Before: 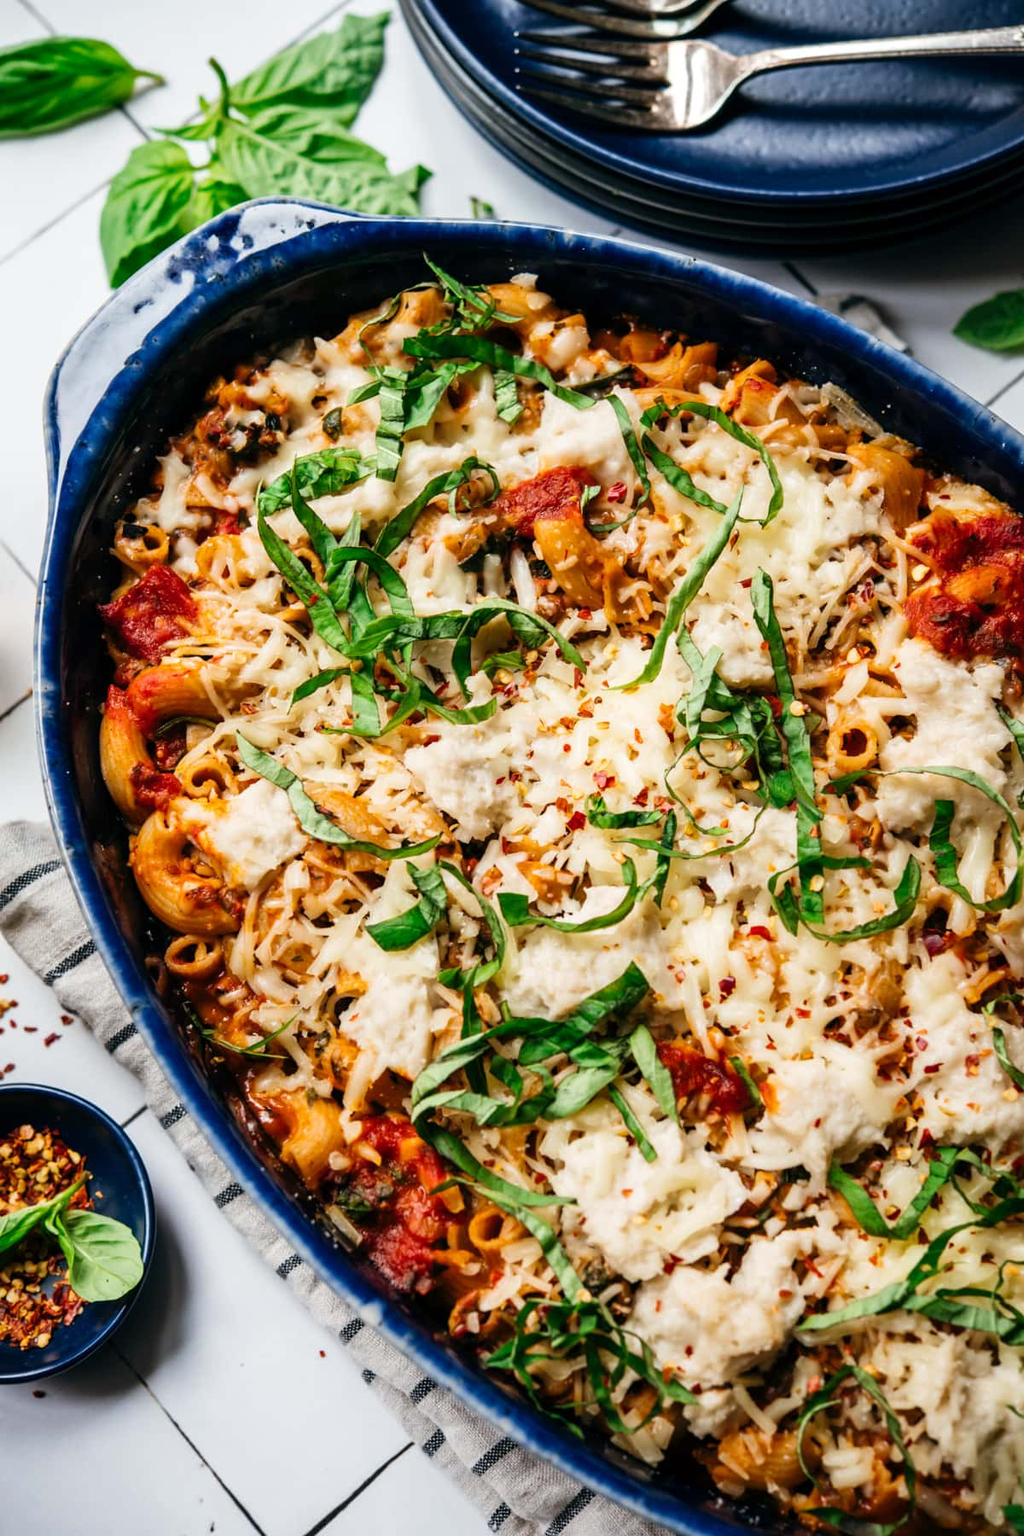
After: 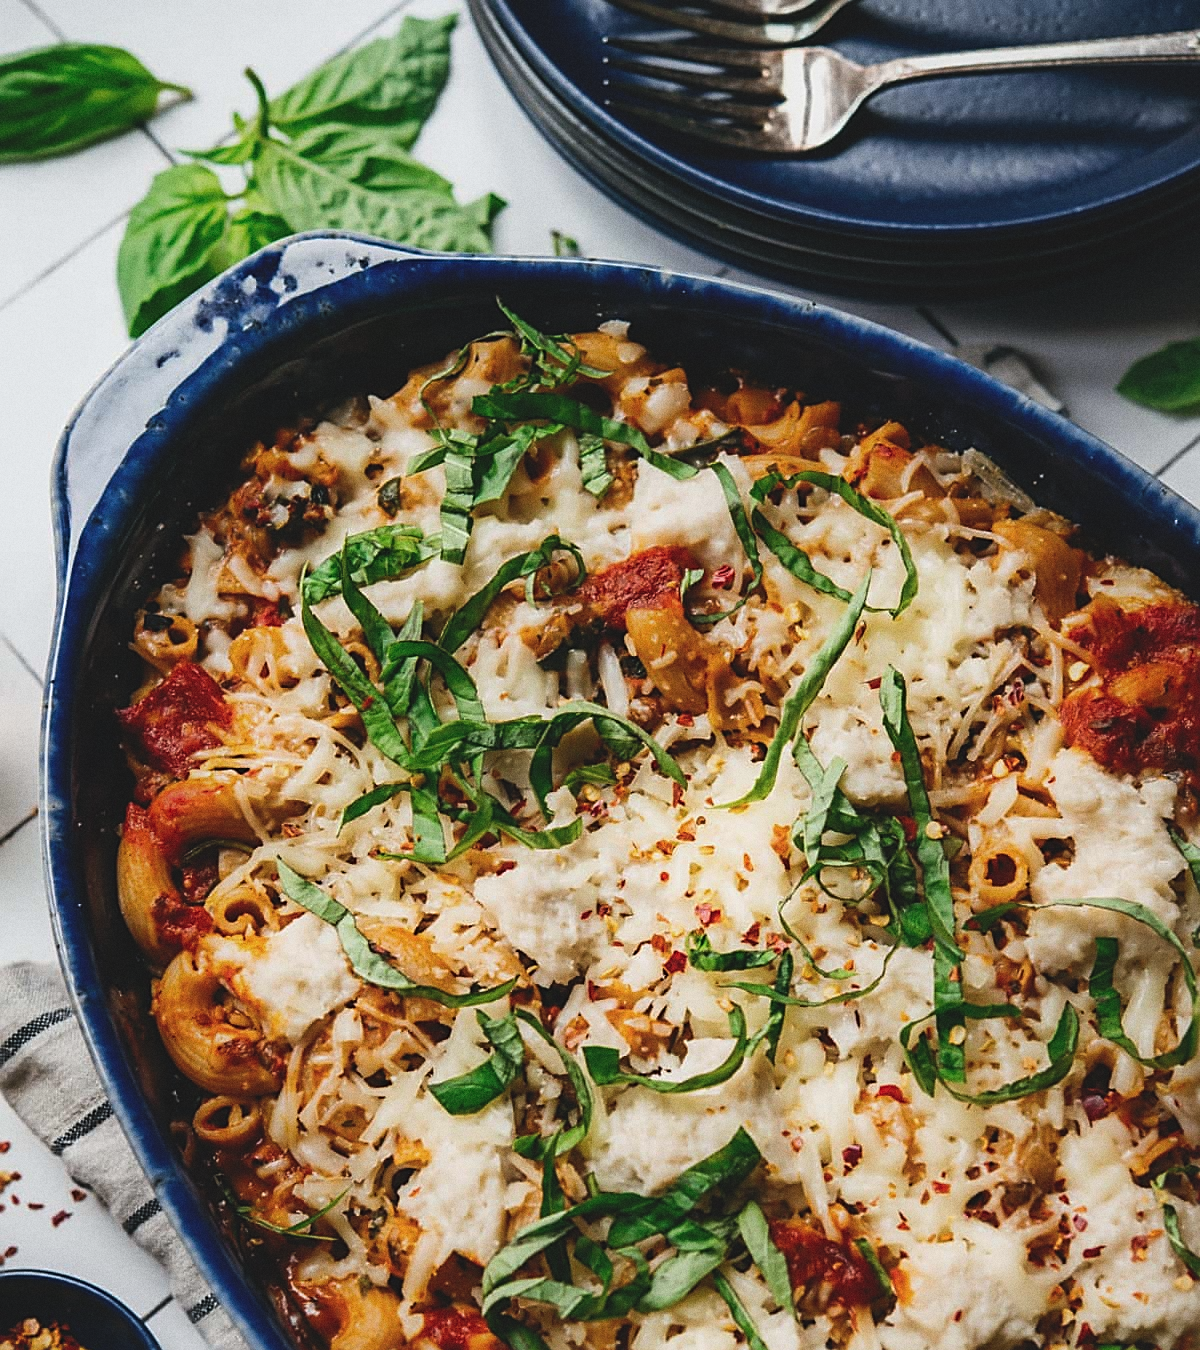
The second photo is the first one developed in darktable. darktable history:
crop: bottom 24.988%
exposure: black level correction -0.015, exposure -0.5 EV, compensate highlight preservation false
sharpen: on, module defaults
tone equalizer: -8 EV -0.001 EV, -7 EV 0.001 EV, -6 EV -0.002 EV, -5 EV -0.003 EV, -4 EV -0.062 EV, -3 EV -0.222 EV, -2 EV -0.267 EV, -1 EV 0.105 EV, +0 EV 0.303 EV
grain: on, module defaults
